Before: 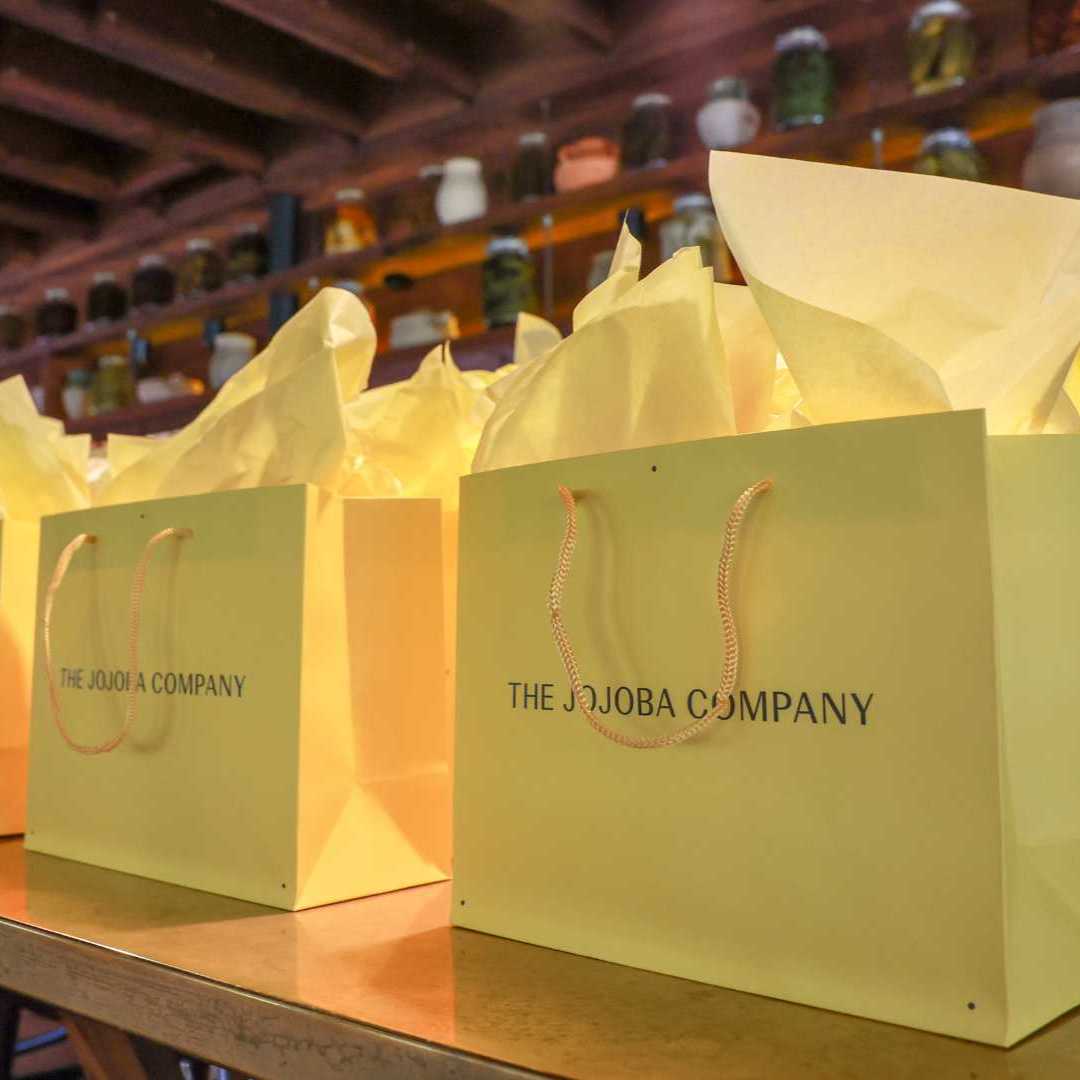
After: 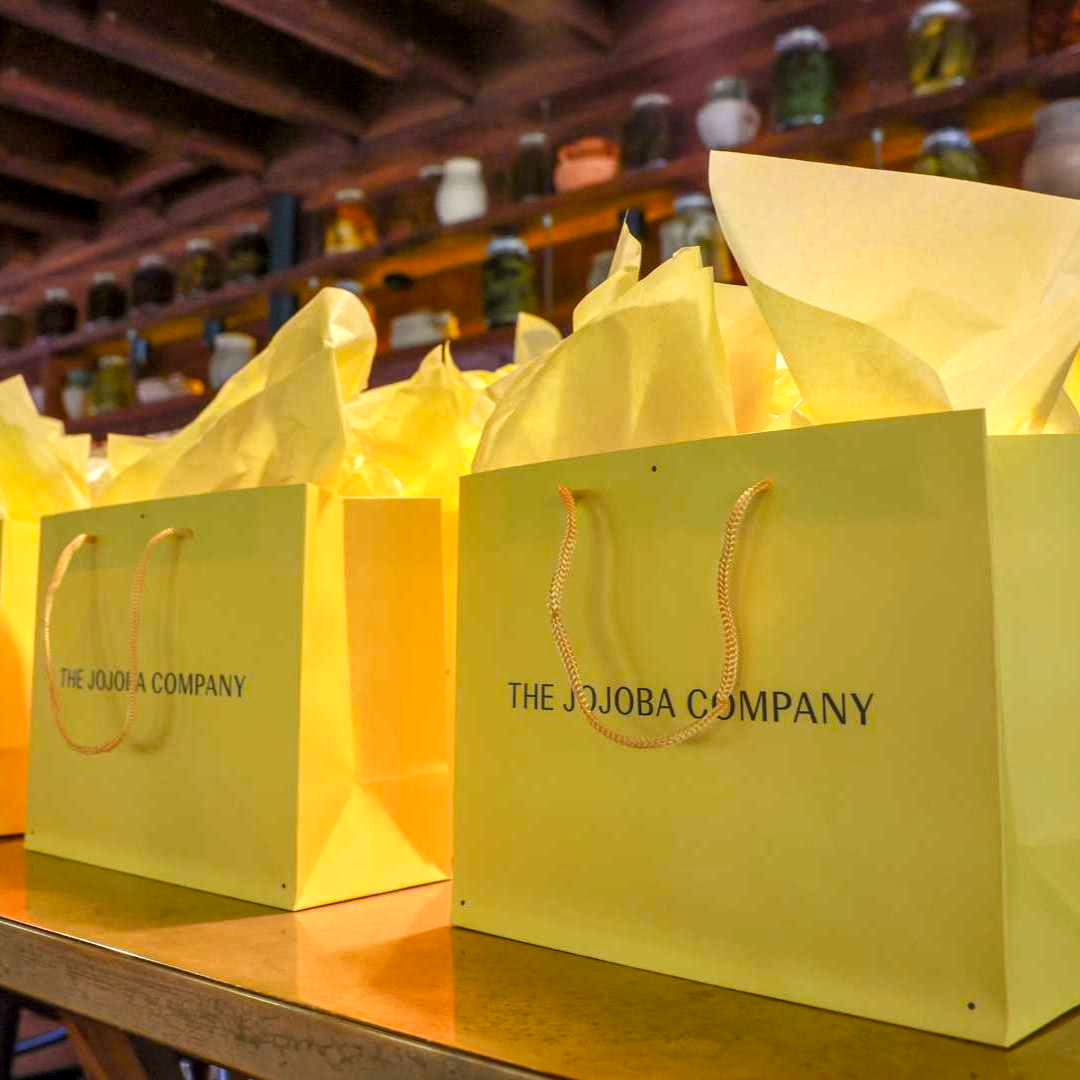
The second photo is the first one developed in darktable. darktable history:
local contrast: highlights 105%, shadows 103%, detail 119%, midtone range 0.2
color balance rgb: perceptual saturation grading › global saturation 19.522%, global vibrance 11.308%, contrast 4.975%
